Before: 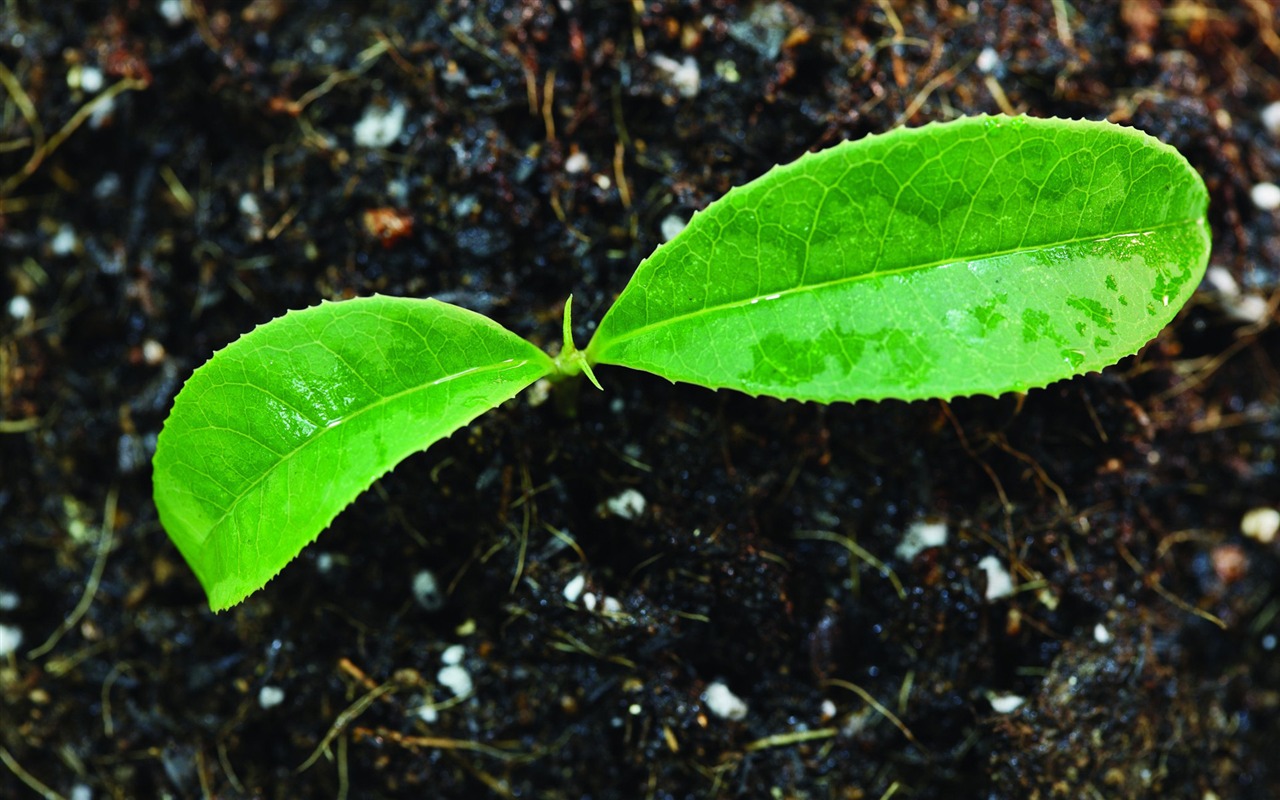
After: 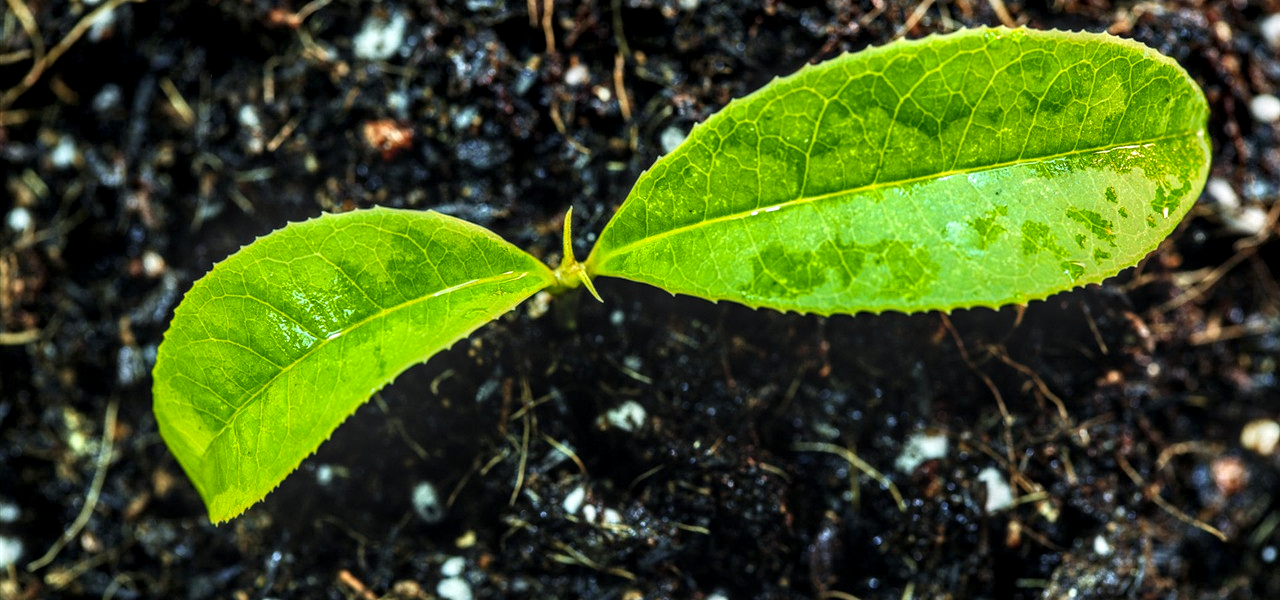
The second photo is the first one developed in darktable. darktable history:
crop: top 11.018%, bottom 13.961%
local contrast: highlights 3%, shadows 6%, detail 181%
color zones: curves: ch2 [(0, 0.5) (0.143, 0.5) (0.286, 0.416) (0.429, 0.5) (0.571, 0.5) (0.714, 0.5) (0.857, 0.5) (1, 0.5)]
